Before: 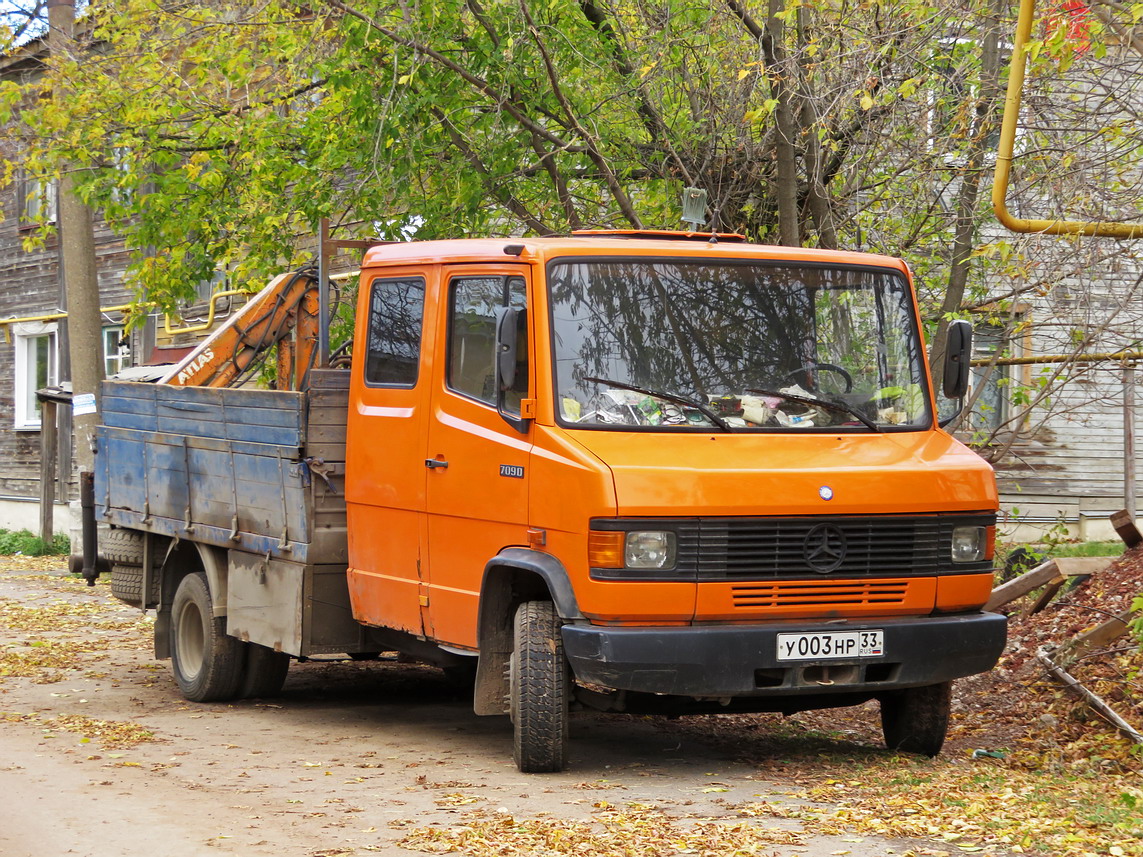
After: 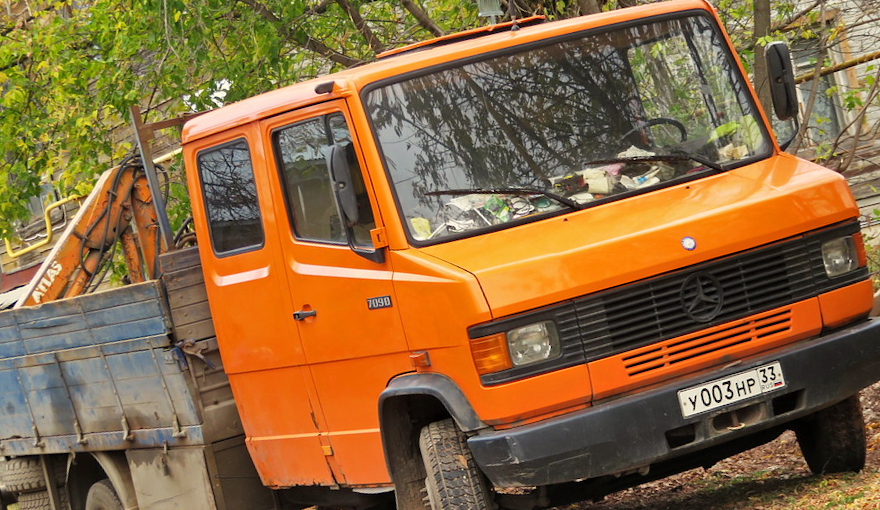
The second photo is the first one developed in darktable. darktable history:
crop: left 9.807%, top 6.259%, right 7.334%, bottom 2.177%
rotate and perspective: rotation -14.8°, crop left 0.1, crop right 0.903, crop top 0.25, crop bottom 0.748
shadows and highlights: shadows 60, soften with gaussian
white balance: red 1.029, blue 0.92
